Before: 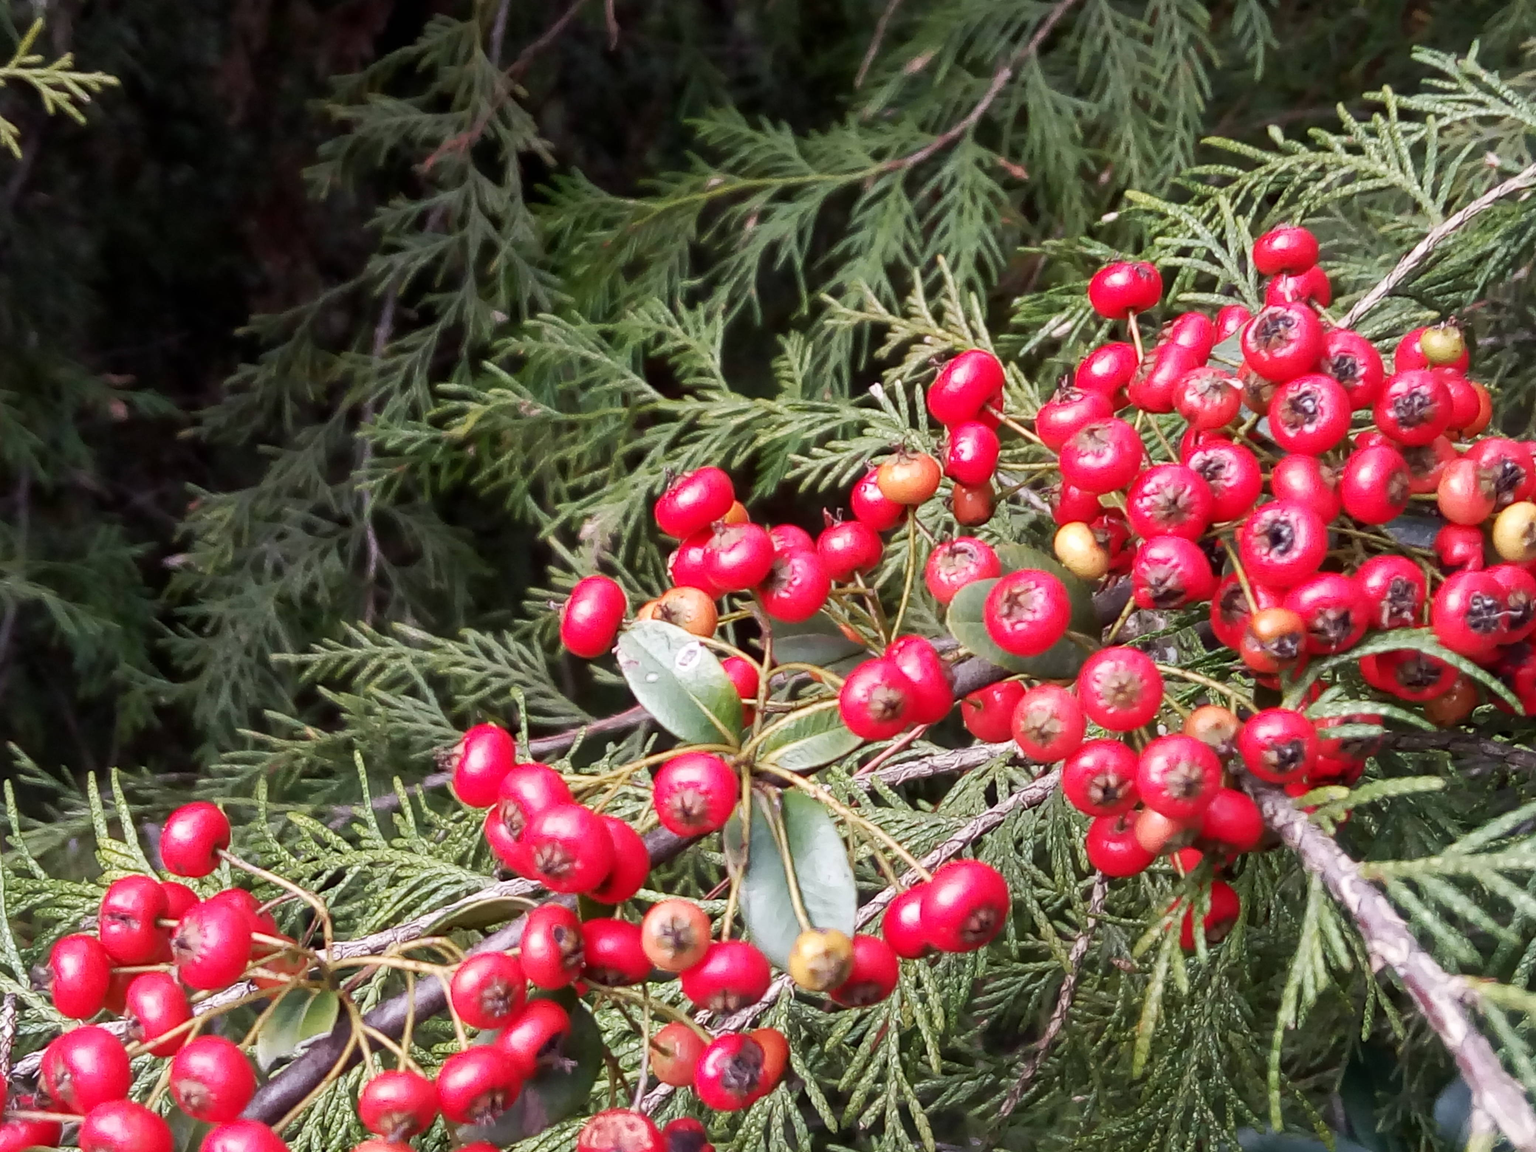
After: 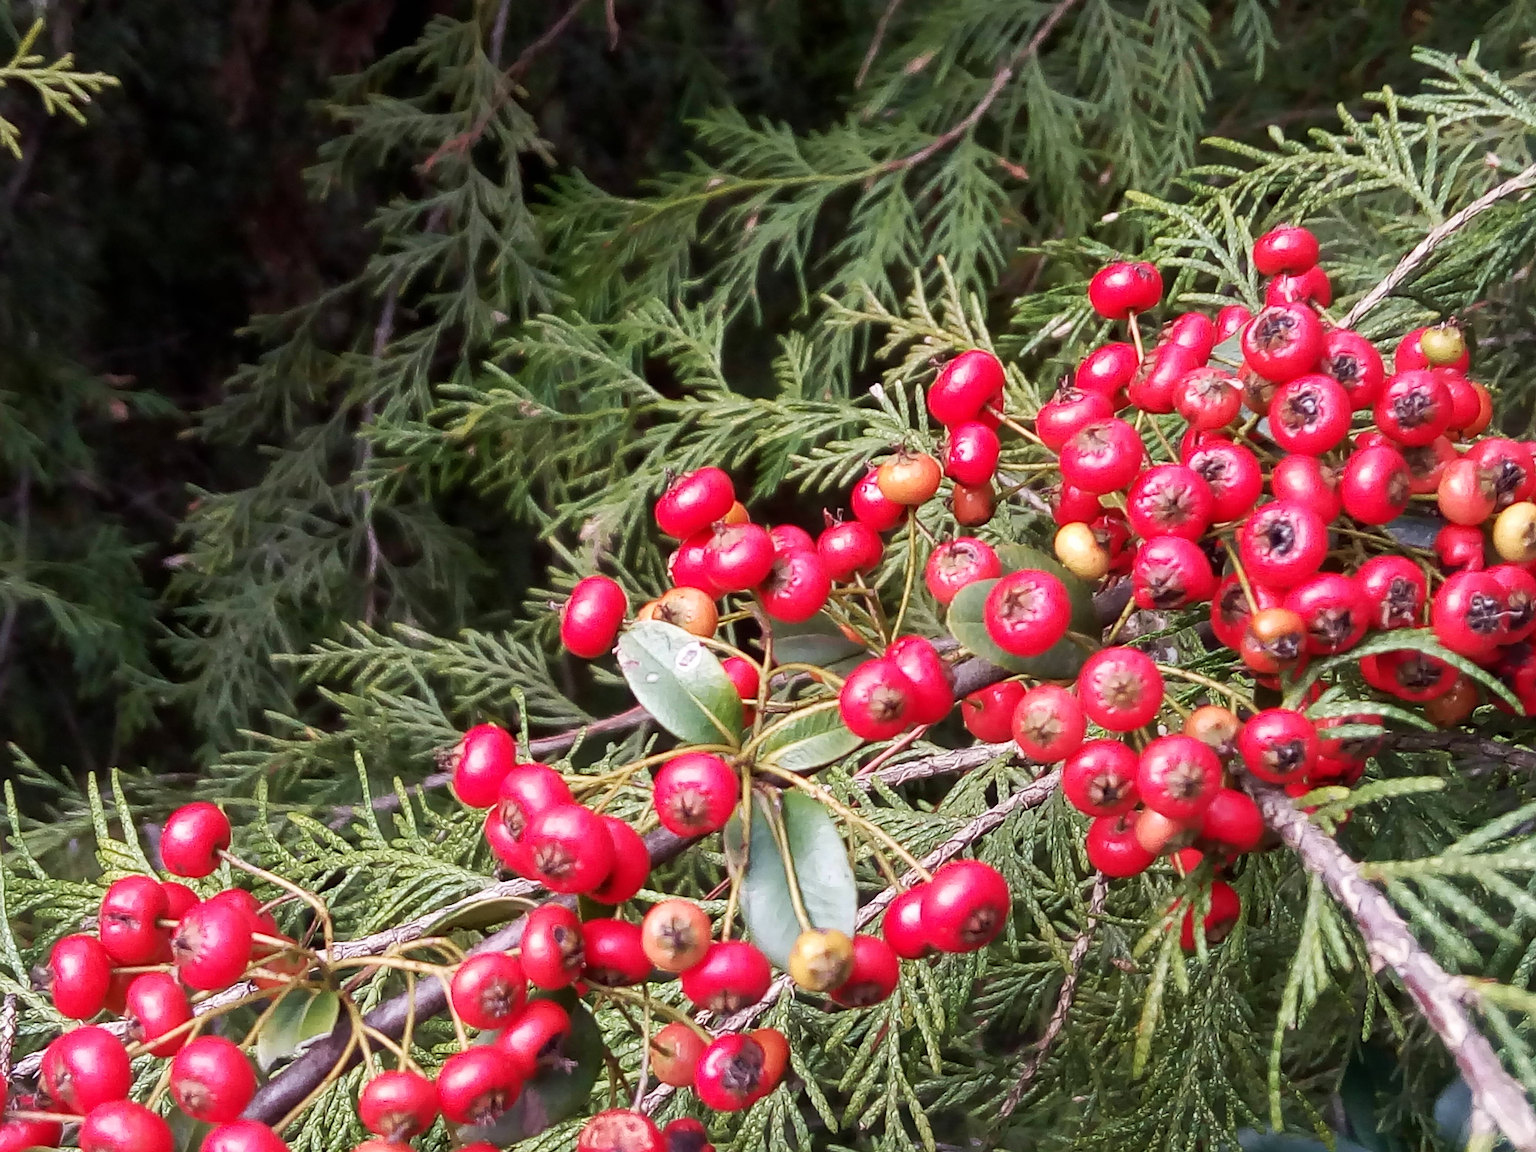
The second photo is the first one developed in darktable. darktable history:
velvia: strength 15%
sharpen: on, module defaults
